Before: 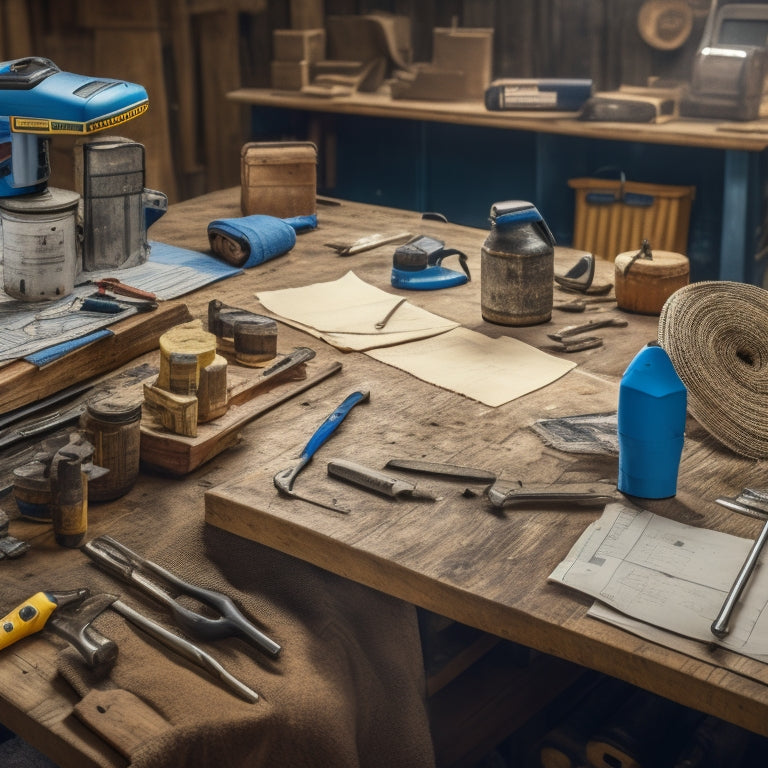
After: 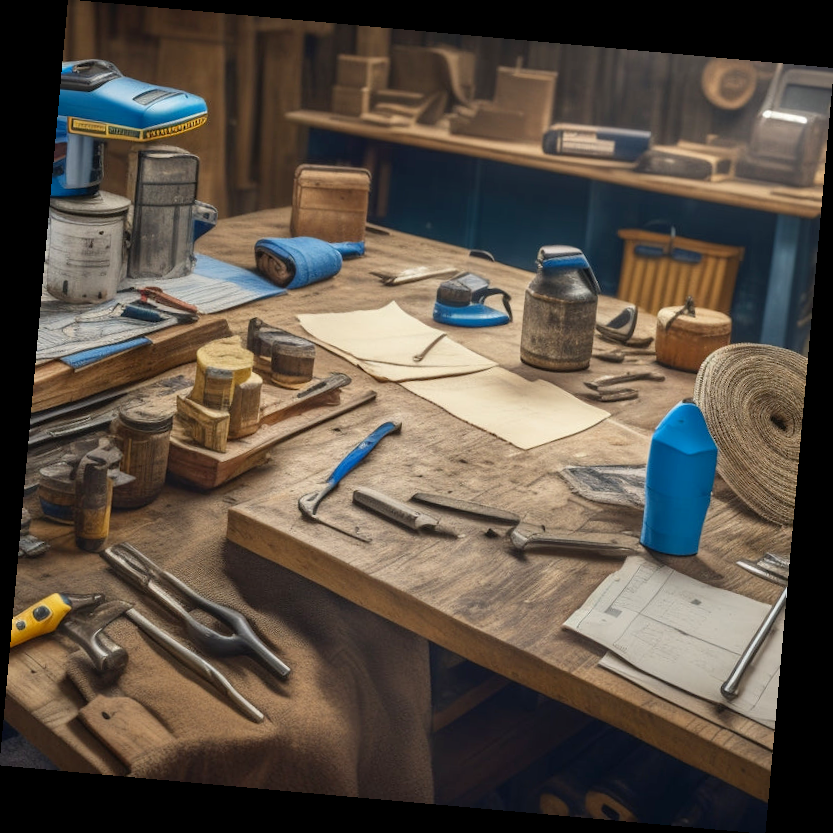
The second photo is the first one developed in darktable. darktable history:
rotate and perspective: rotation 5.12°, automatic cropping off
levels: levels [0, 0.478, 1]
